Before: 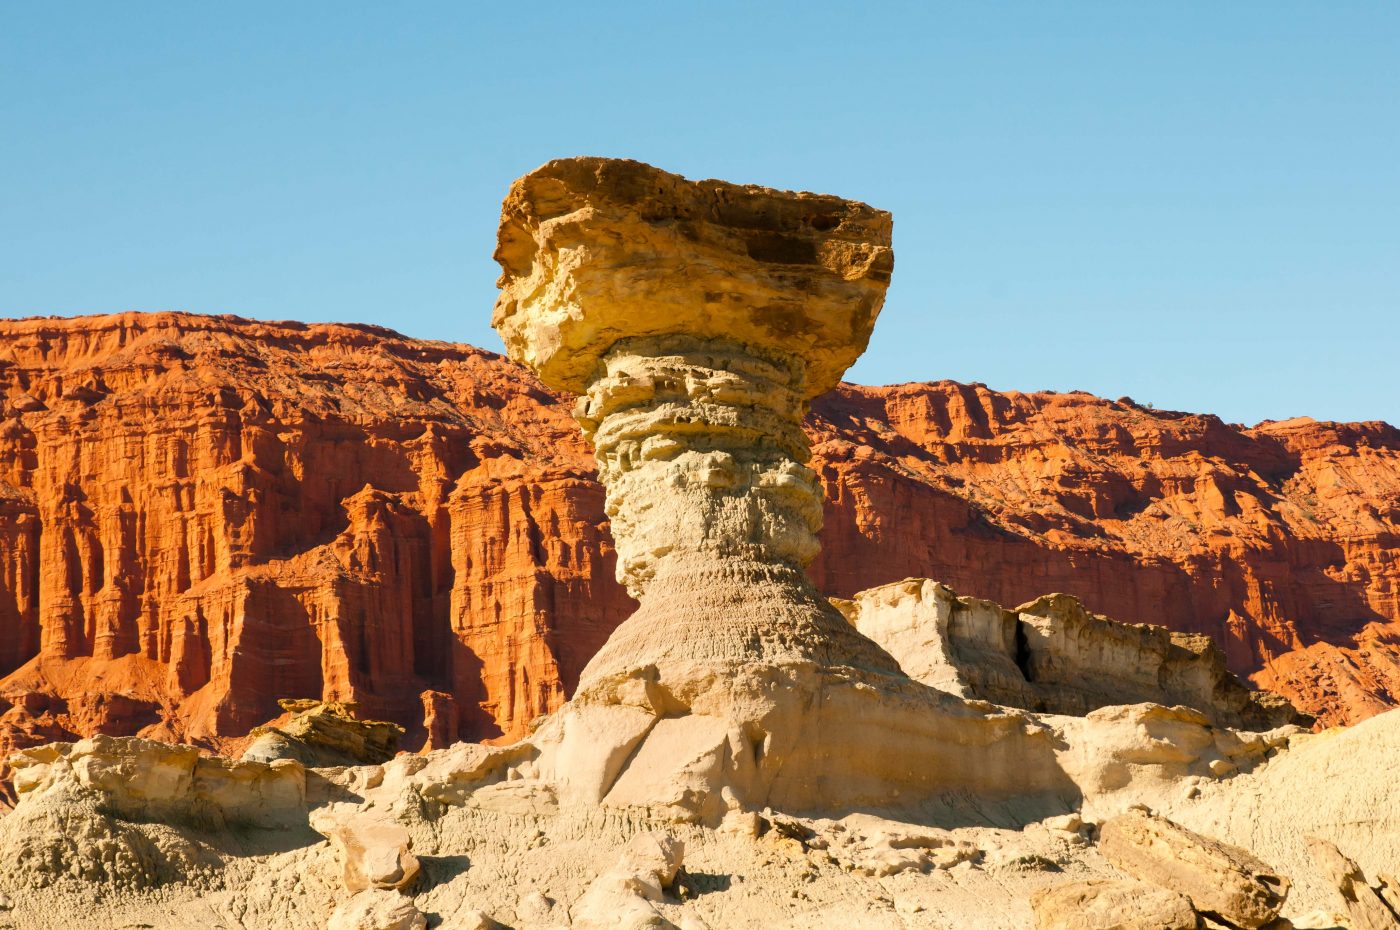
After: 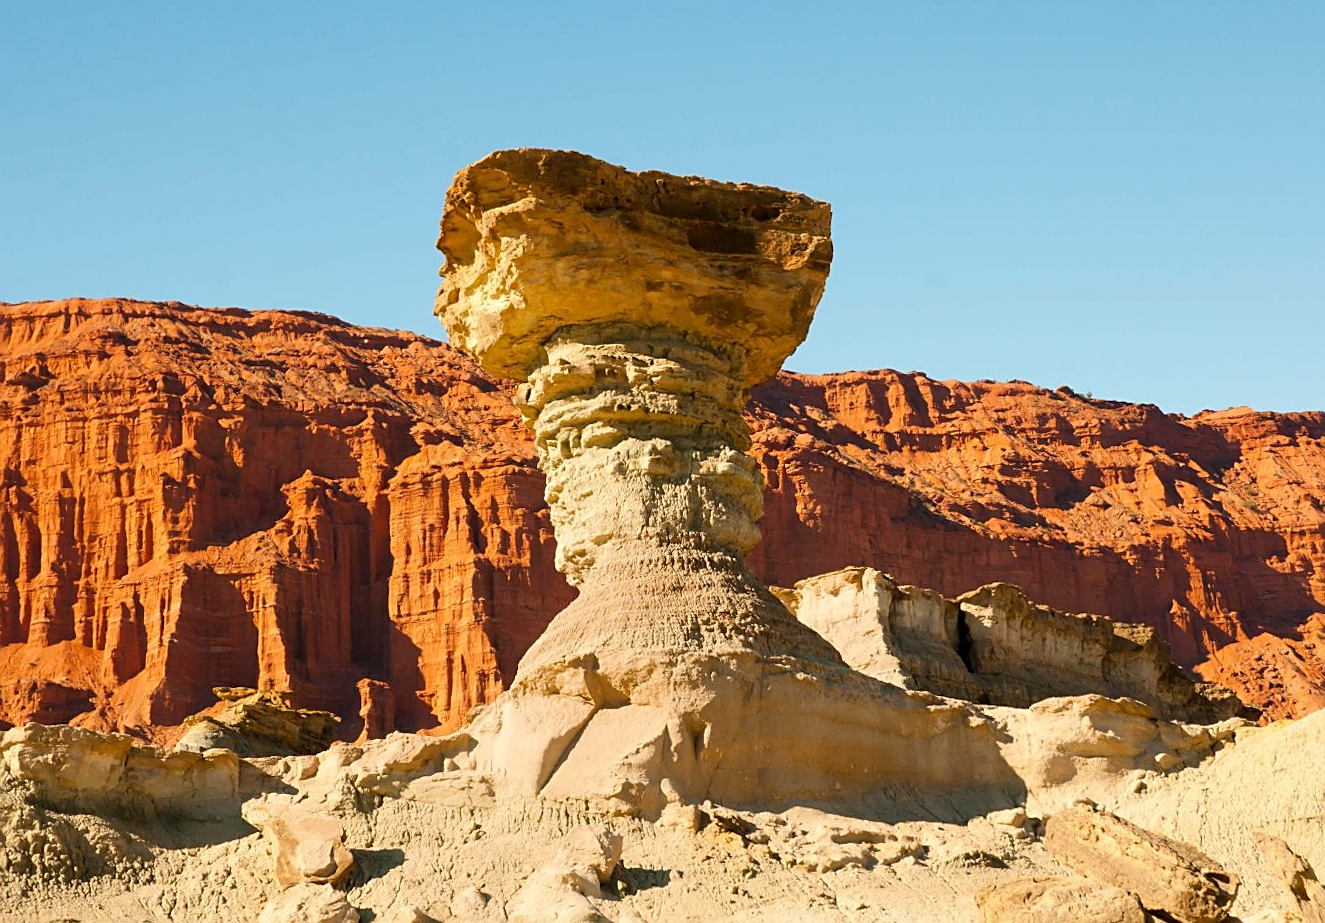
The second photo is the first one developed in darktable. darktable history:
rotate and perspective: rotation 0.226°, lens shift (vertical) -0.042, crop left 0.023, crop right 0.982, crop top 0.006, crop bottom 0.994
sharpen: on, module defaults
crop and rotate: left 3.238%
